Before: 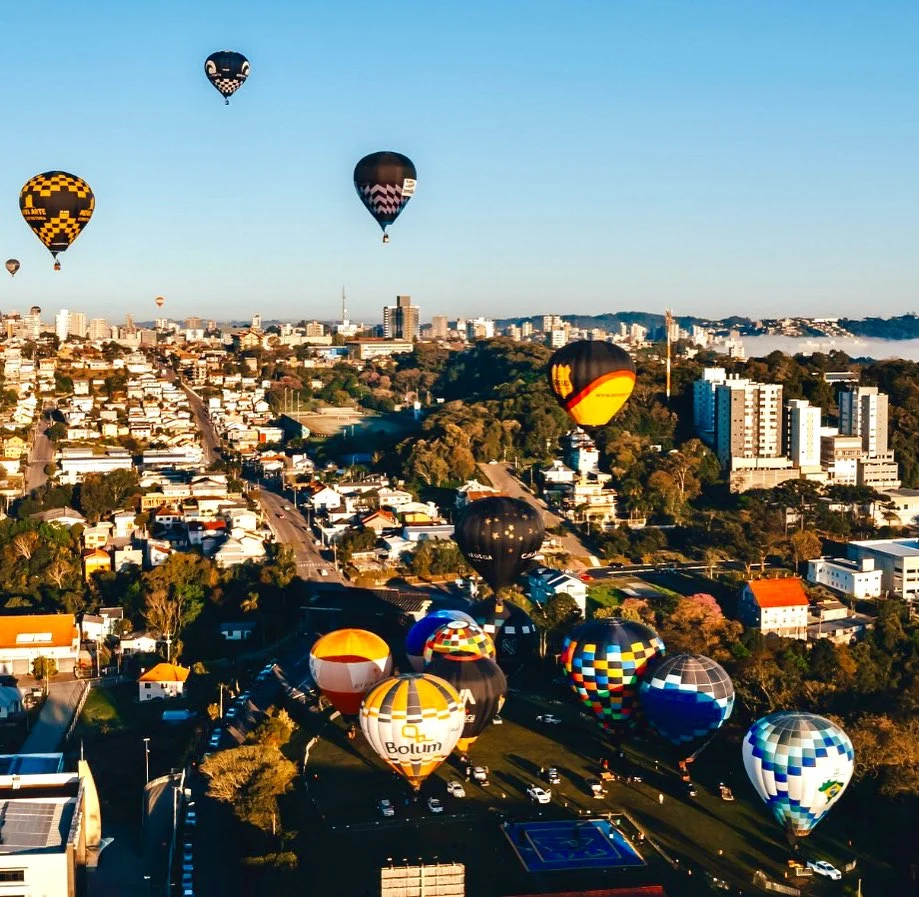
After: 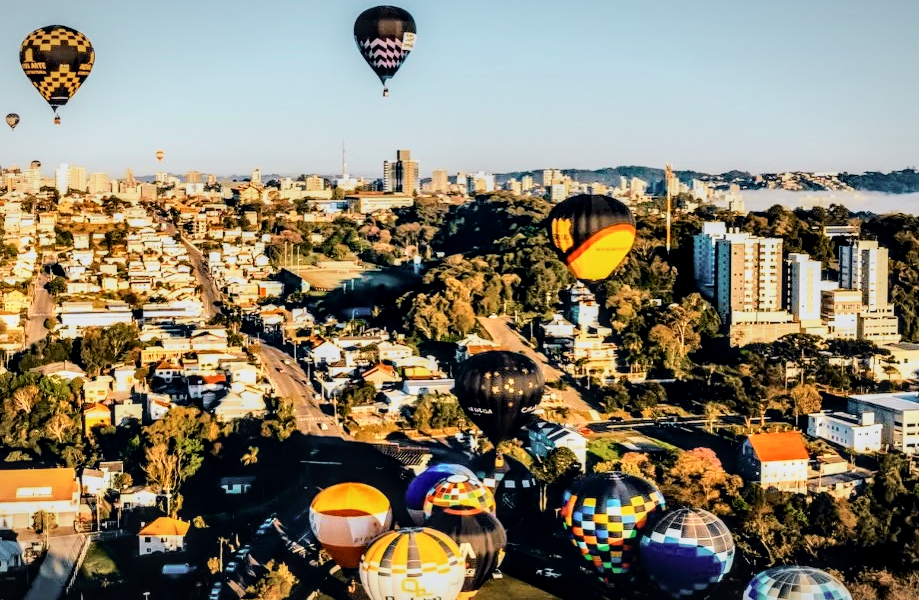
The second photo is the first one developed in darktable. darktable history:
exposure: compensate highlight preservation false
tone equalizer: edges refinement/feathering 500, mask exposure compensation -1.57 EV, preserve details no
local contrast: detail 150%
crop: top 16.303%, bottom 16.739%
vignetting: fall-off start 98.16%, fall-off radius 99.95%, width/height ratio 1.427
contrast brightness saturation: brightness 0.142
filmic rgb: middle gray luminance 29.99%, black relative exposure -8.96 EV, white relative exposure 7.01 EV, target black luminance 0%, hardness 2.95, latitude 2.48%, contrast 0.962, highlights saturation mix 4.03%, shadows ↔ highlights balance 11.51%, color science v6 (2022)
tone curve: curves: ch0 [(0, 0.023) (0.104, 0.058) (0.21, 0.162) (0.469, 0.524) (0.579, 0.65) (0.725, 0.8) (0.858, 0.903) (1, 0.974)]; ch1 [(0, 0) (0.414, 0.395) (0.447, 0.447) (0.502, 0.501) (0.521, 0.512) (0.566, 0.566) (0.618, 0.61) (0.654, 0.642) (1, 1)]; ch2 [(0, 0) (0.369, 0.388) (0.437, 0.453) (0.492, 0.485) (0.524, 0.508) (0.553, 0.566) (0.583, 0.608) (1, 1)], color space Lab, independent channels, preserve colors none
